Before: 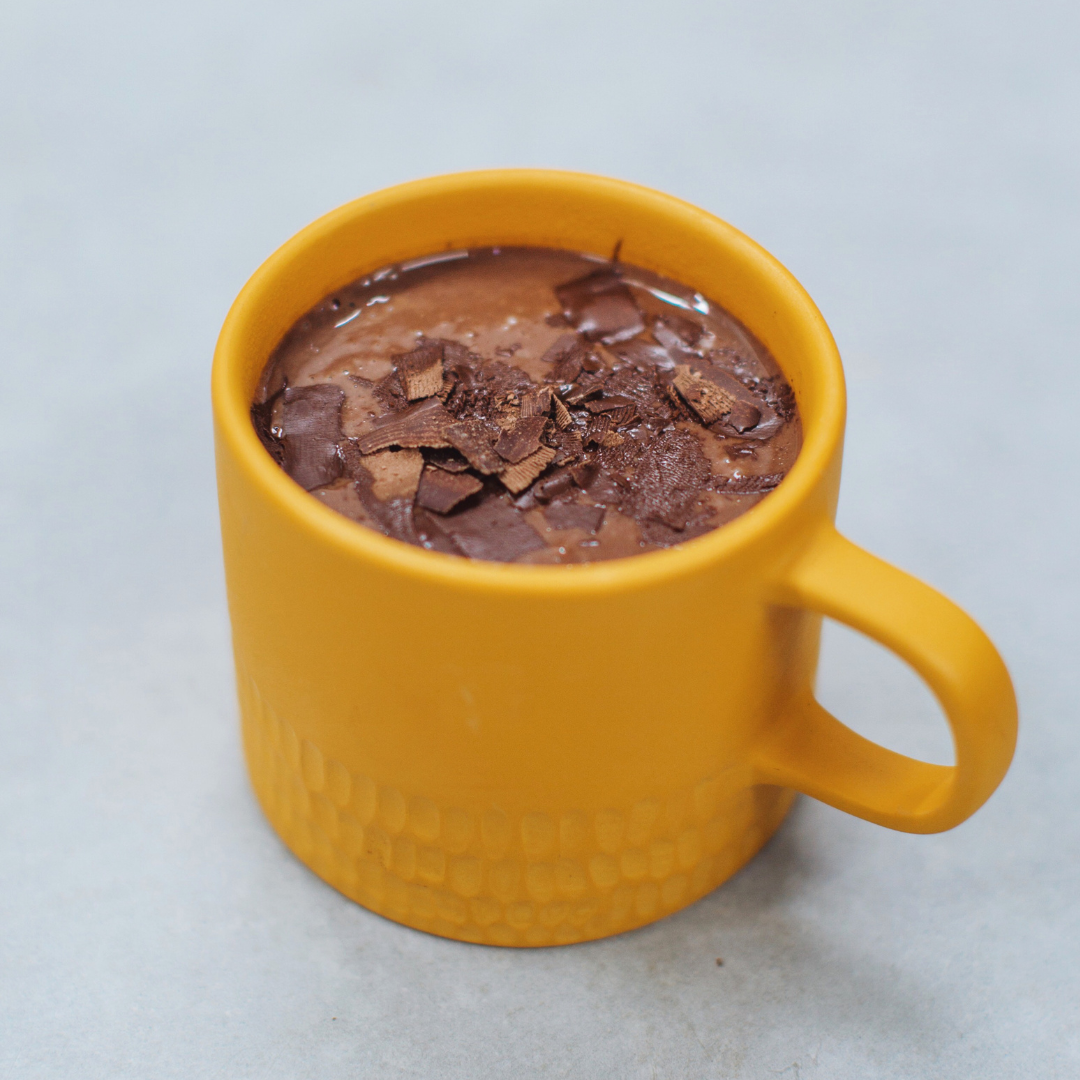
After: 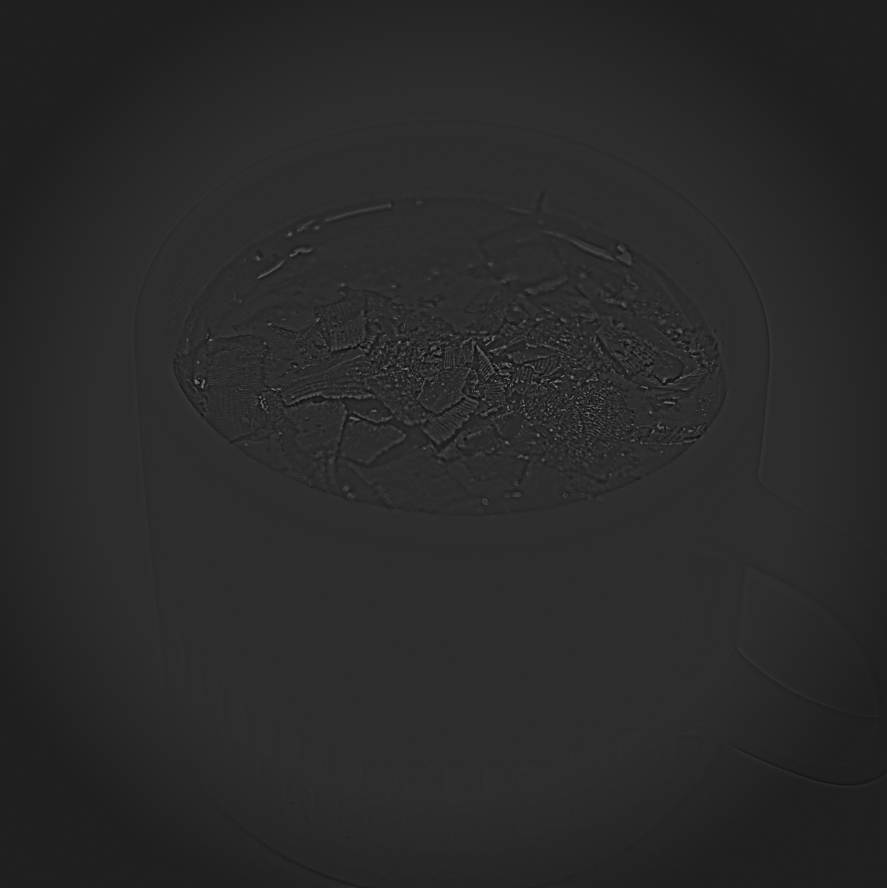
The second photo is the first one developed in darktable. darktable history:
crop and rotate: left 7.196%, top 4.574%, right 10.605%, bottom 13.178%
local contrast: detail 140%
shadows and highlights: on, module defaults
contrast brightness saturation: brightness -1, saturation 1
levels: levels [0.016, 0.484, 0.953]
vignetting: fall-off radius 31.48%, brightness -0.472
sharpen: on, module defaults
highpass: sharpness 5.84%, contrast boost 8.44%
